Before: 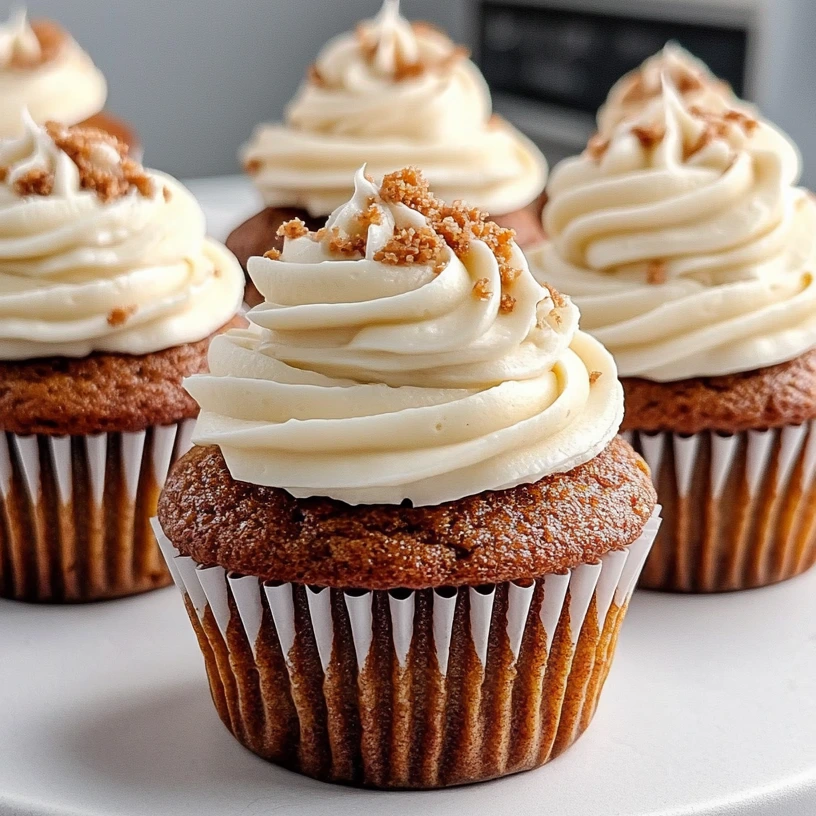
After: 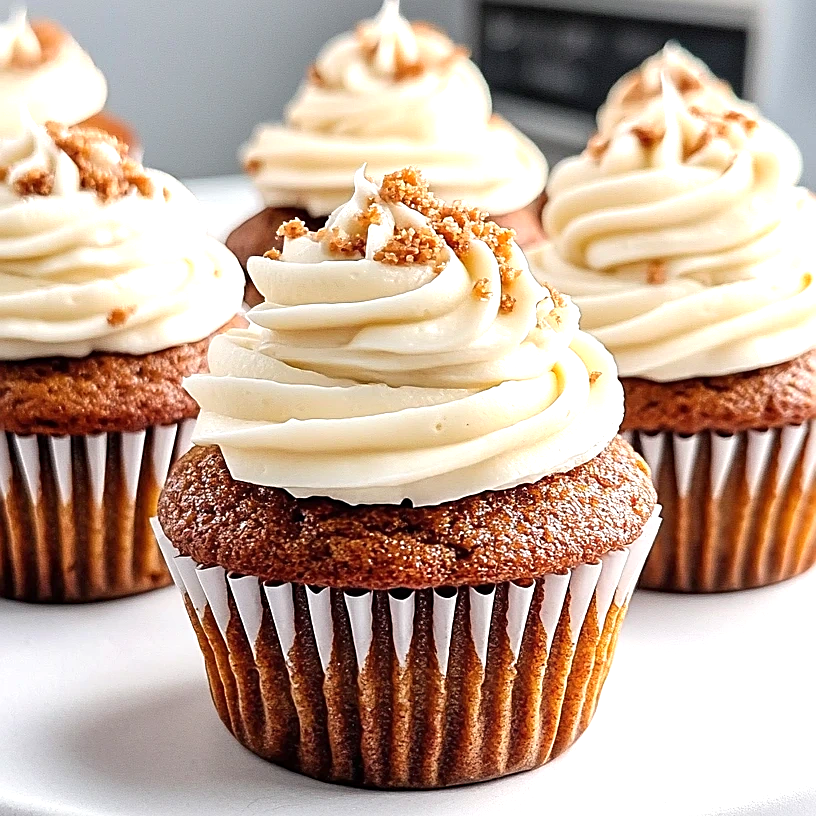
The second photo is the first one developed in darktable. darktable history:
exposure: exposure 0.7 EV, compensate highlight preservation false
sharpen: on, module defaults
